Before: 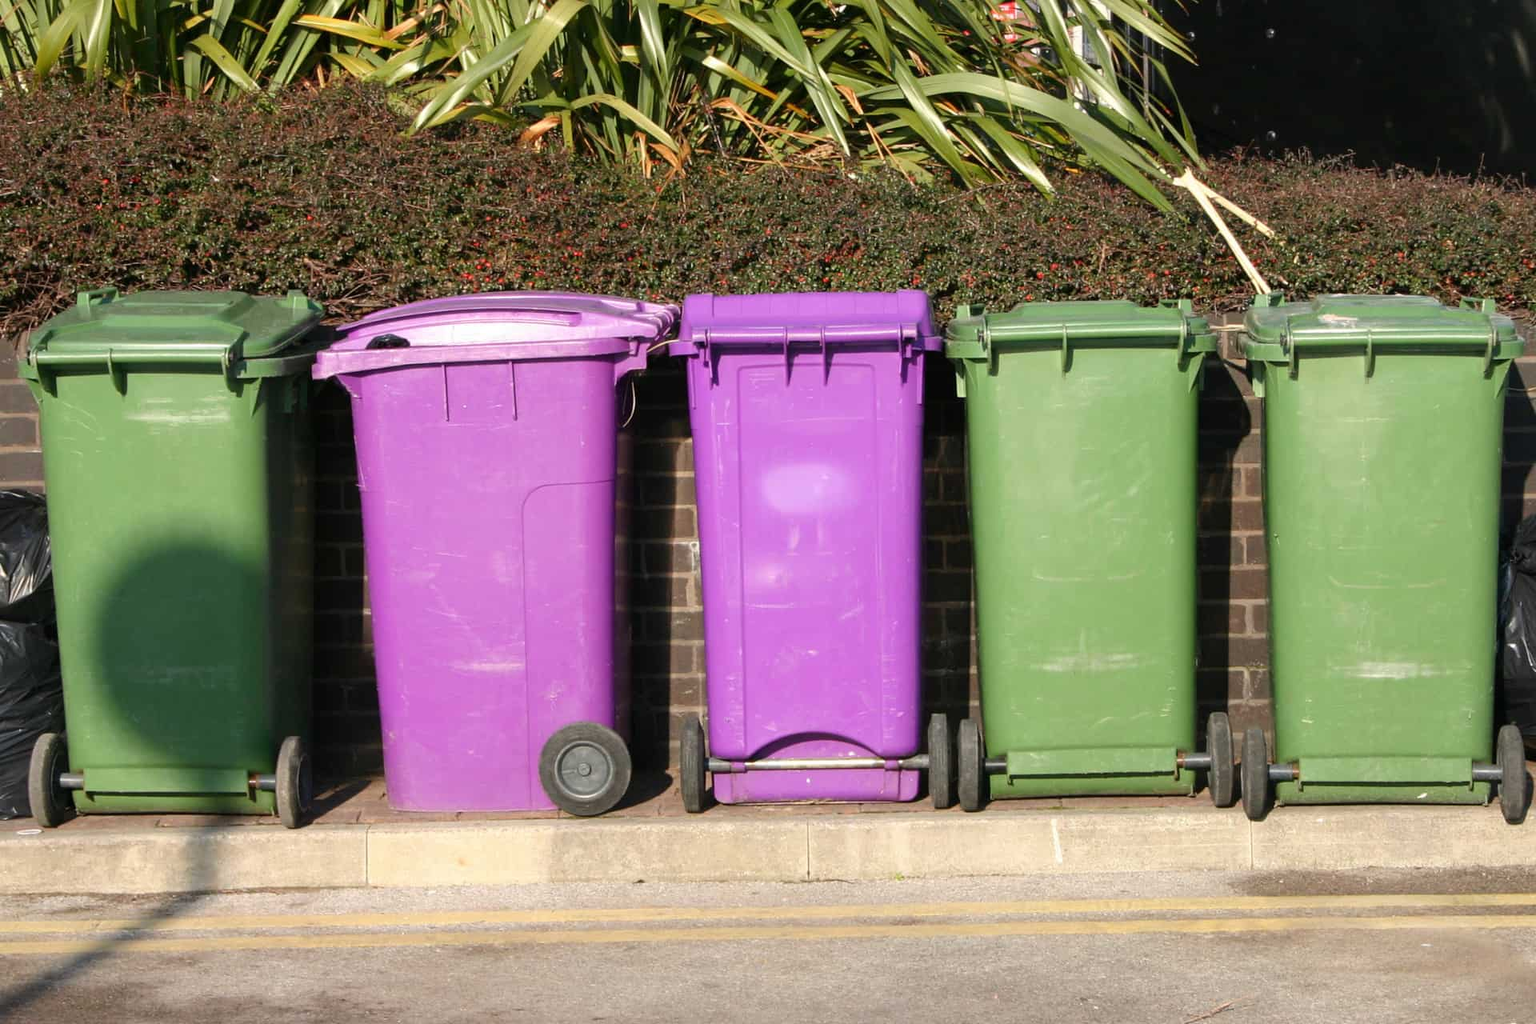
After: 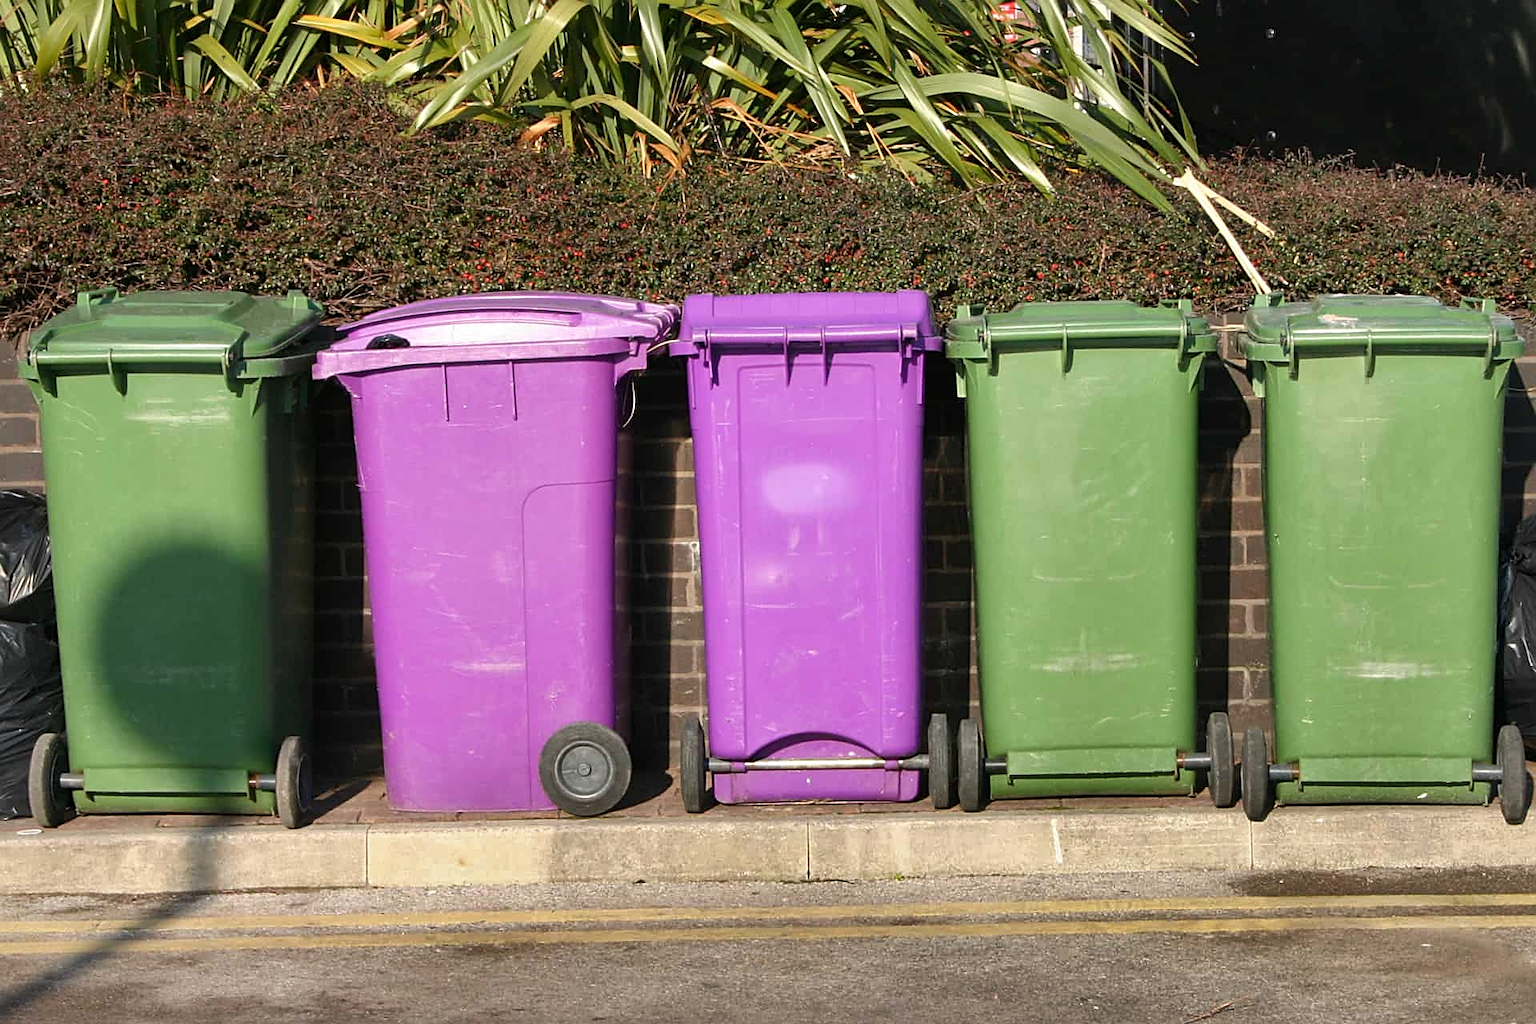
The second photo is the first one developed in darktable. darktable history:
shadows and highlights: shadows 20.91, highlights -82.73, soften with gaussian
sharpen: on, module defaults
